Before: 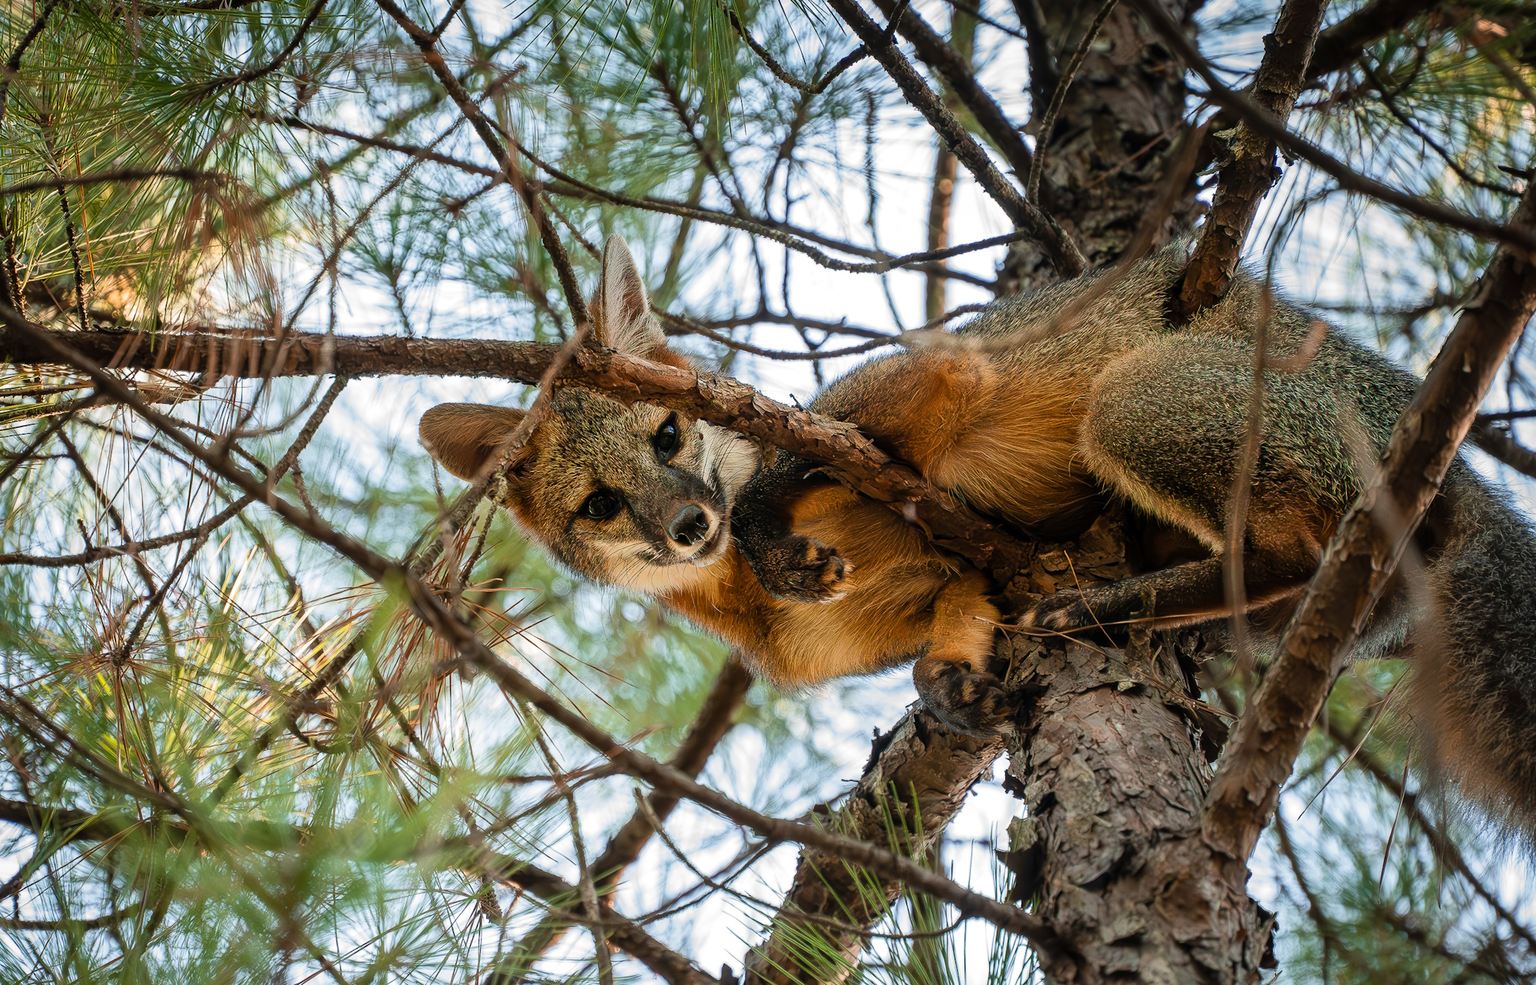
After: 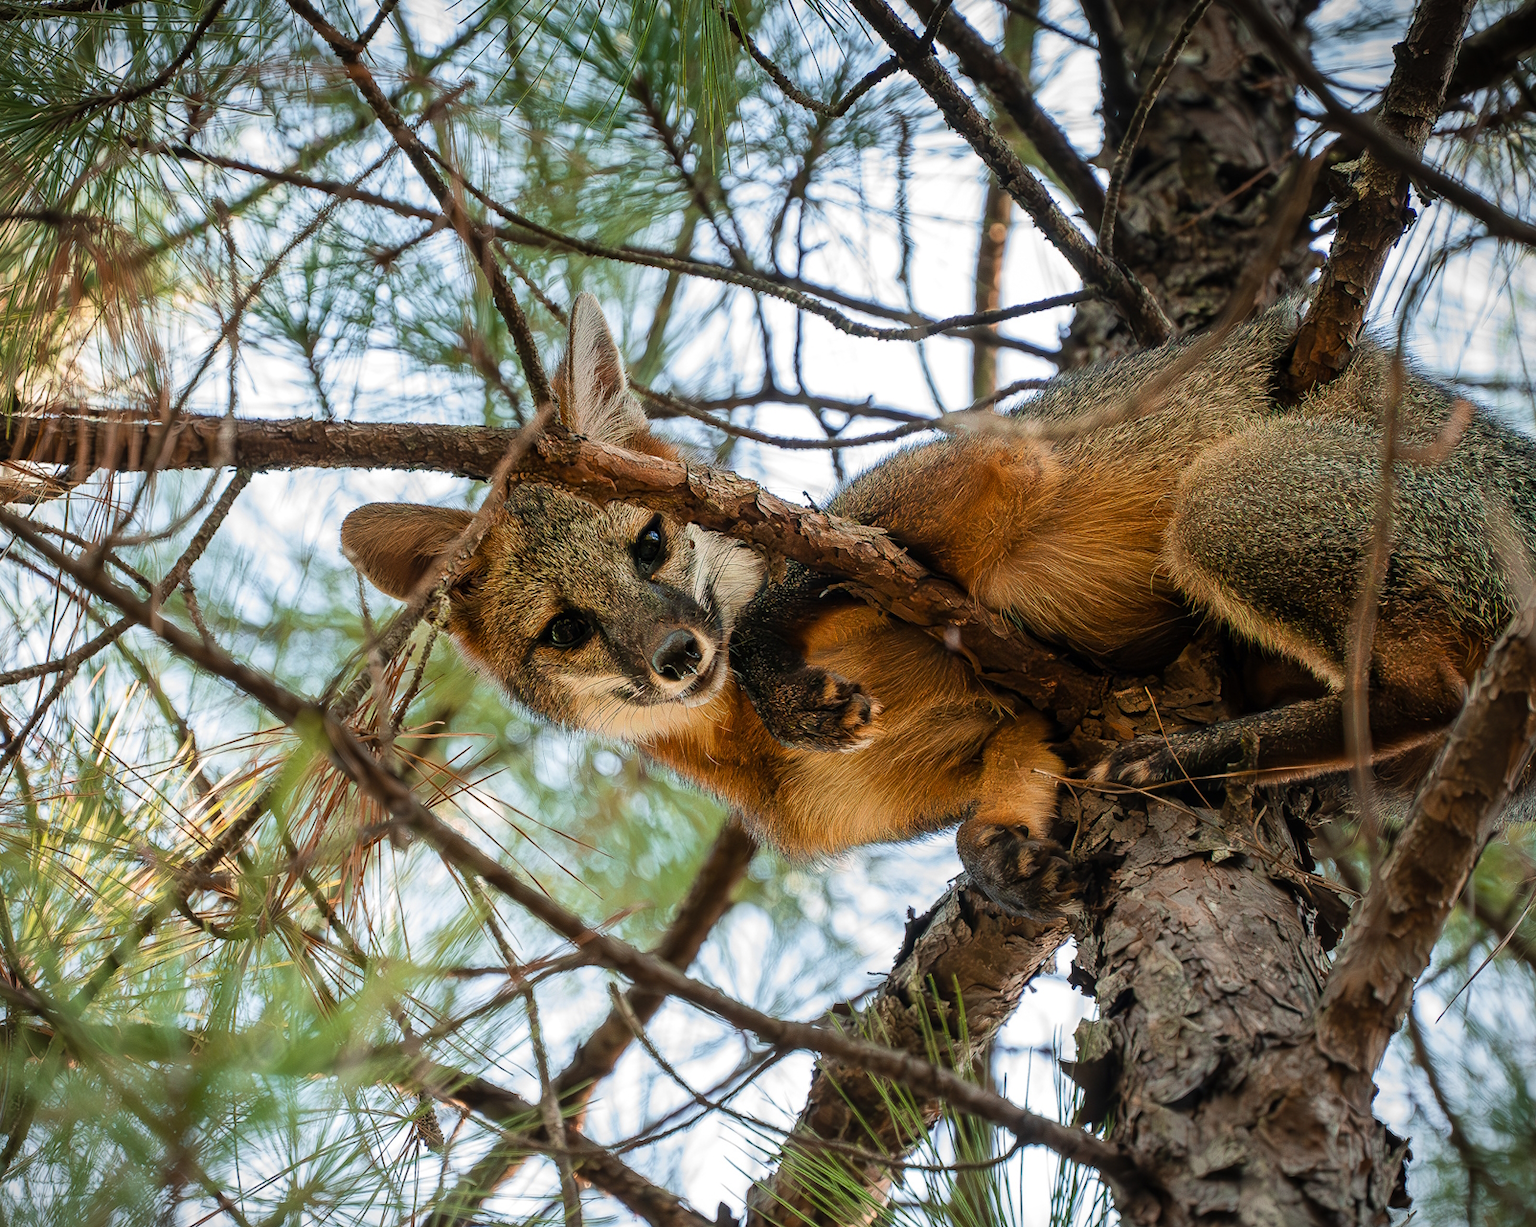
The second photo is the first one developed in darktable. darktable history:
vignetting: fall-off start 99.23%, fall-off radius 71.96%, width/height ratio 1.176
crop and rotate: left 9.534%, right 10.224%
